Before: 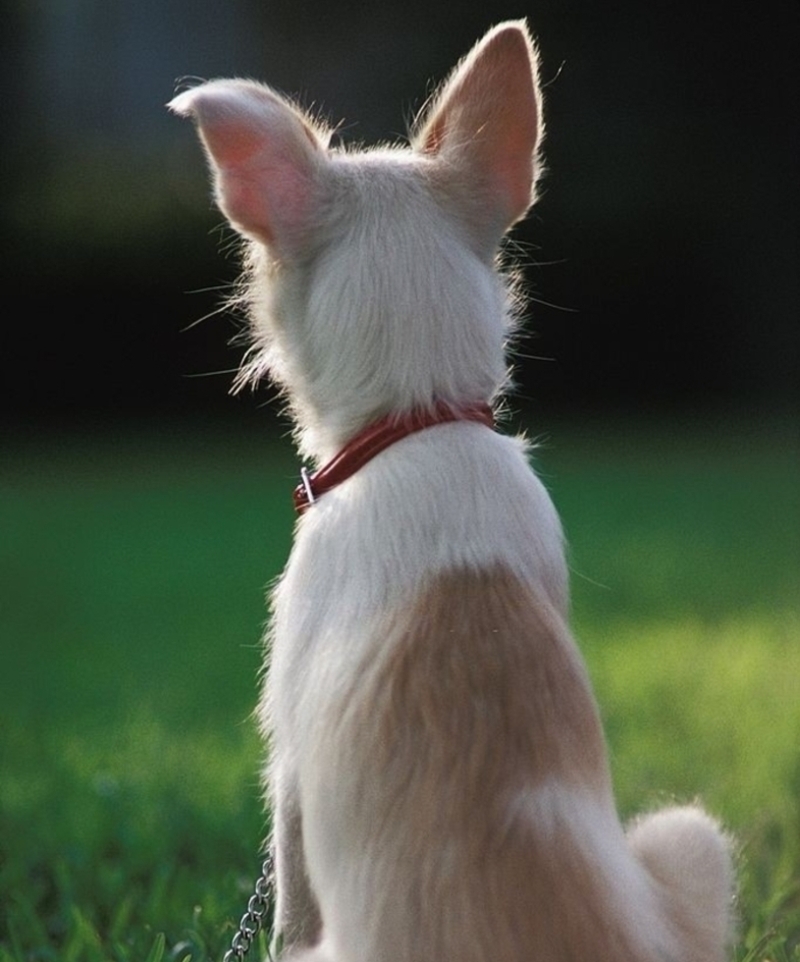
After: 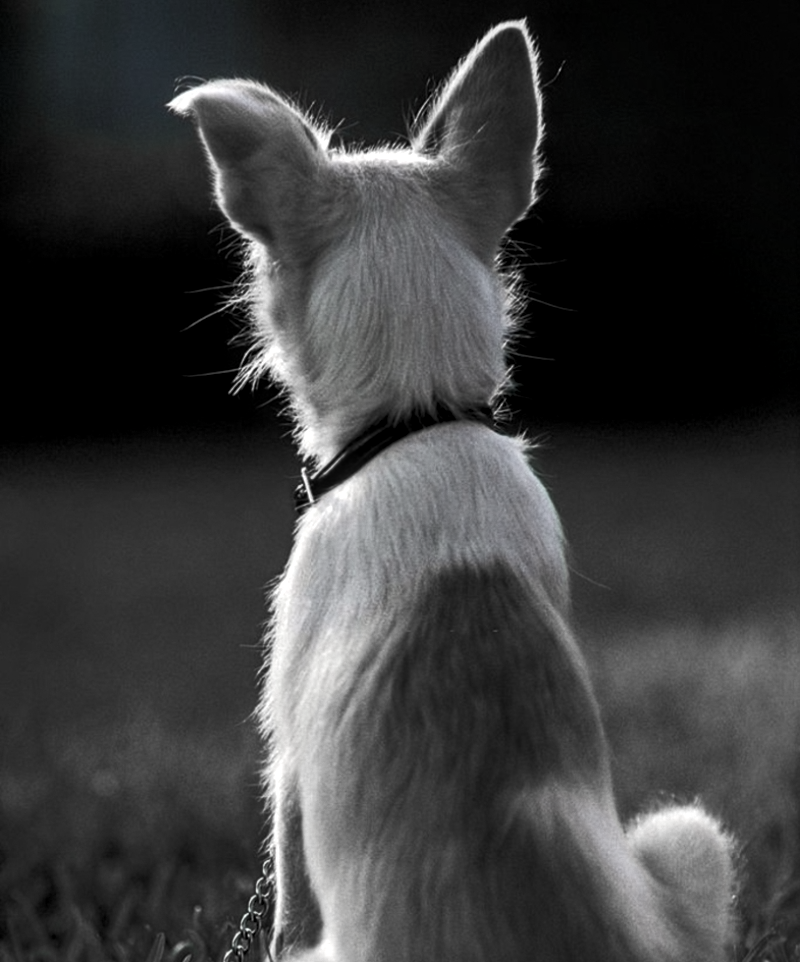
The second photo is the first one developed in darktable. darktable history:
color equalizer #1: saturation › red 0.231, saturation › orange 0.289, saturation › yellow 0.301, saturation › green 0.555, saturation › cyan 0.879, saturation › blue 0.867, saturation › lavender 0.763, saturation › magenta 0.254
color balance rgb: perceptual saturation grading › highlights -31.88%, perceptual saturation grading › mid-tones 5.8%, perceptual saturation grading › shadows 18.12%, perceptual brilliance grading › highlights 3.62%, perceptual brilliance grading › mid-tones -18.12%, perceptual brilliance grading › shadows -41.3%
color equalizer: saturation › red 0.231, saturation › orange 0.289, saturation › yellow 0.301, saturation › green 0.555, saturation › cyan 0.879, saturation › blue 0.867, saturation › lavender 0.763, saturation › magenta 0.254, brightness › red 0.578, brightness › orange 0.52, brightness › yellow 0.636, brightness › cyan 1.02, brightness › blue 1.02, brightness › magenta 0.694
local contrast: highlights 25%, detail 150%
